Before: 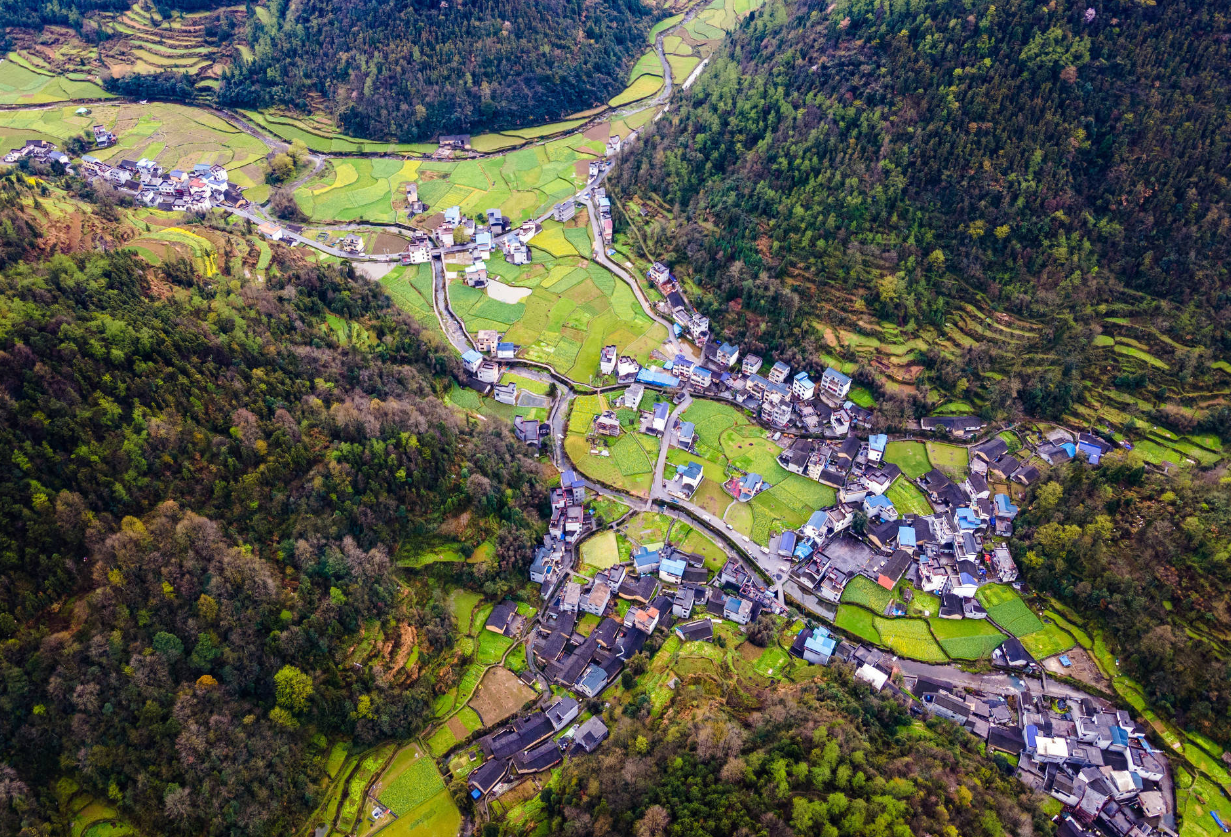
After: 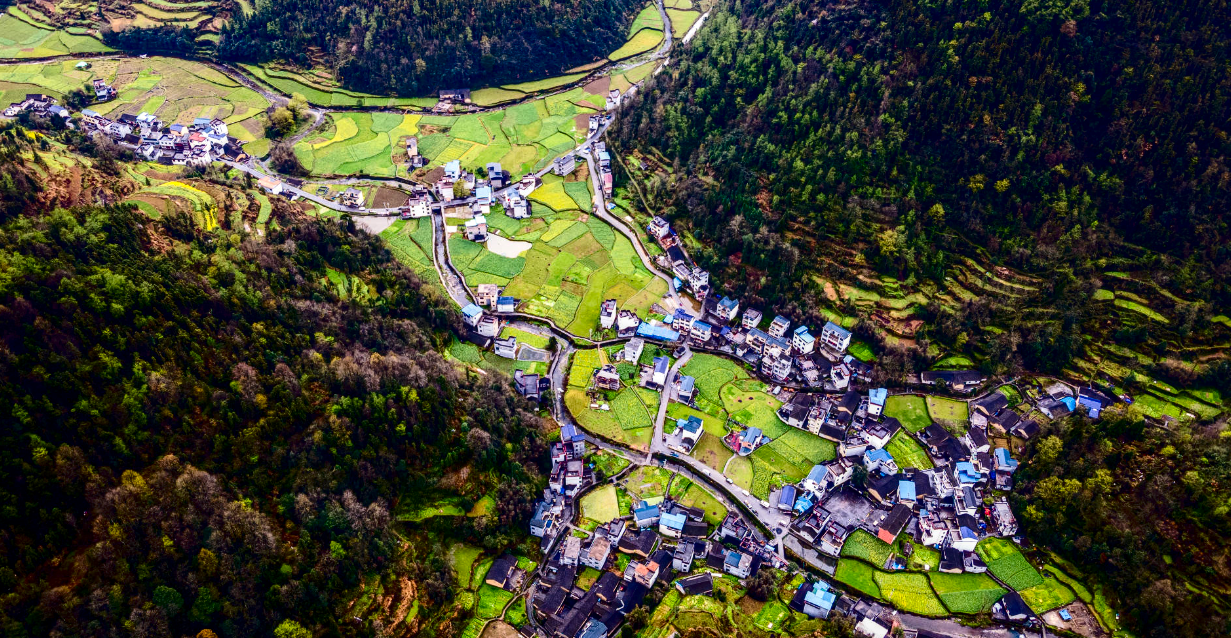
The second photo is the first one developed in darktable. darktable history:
crop: top 5.592%, bottom 18.153%
local contrast: on, module defaults
contrast brightness saturation: contrast 0.242, brightness -0.229, saturation 0.148
